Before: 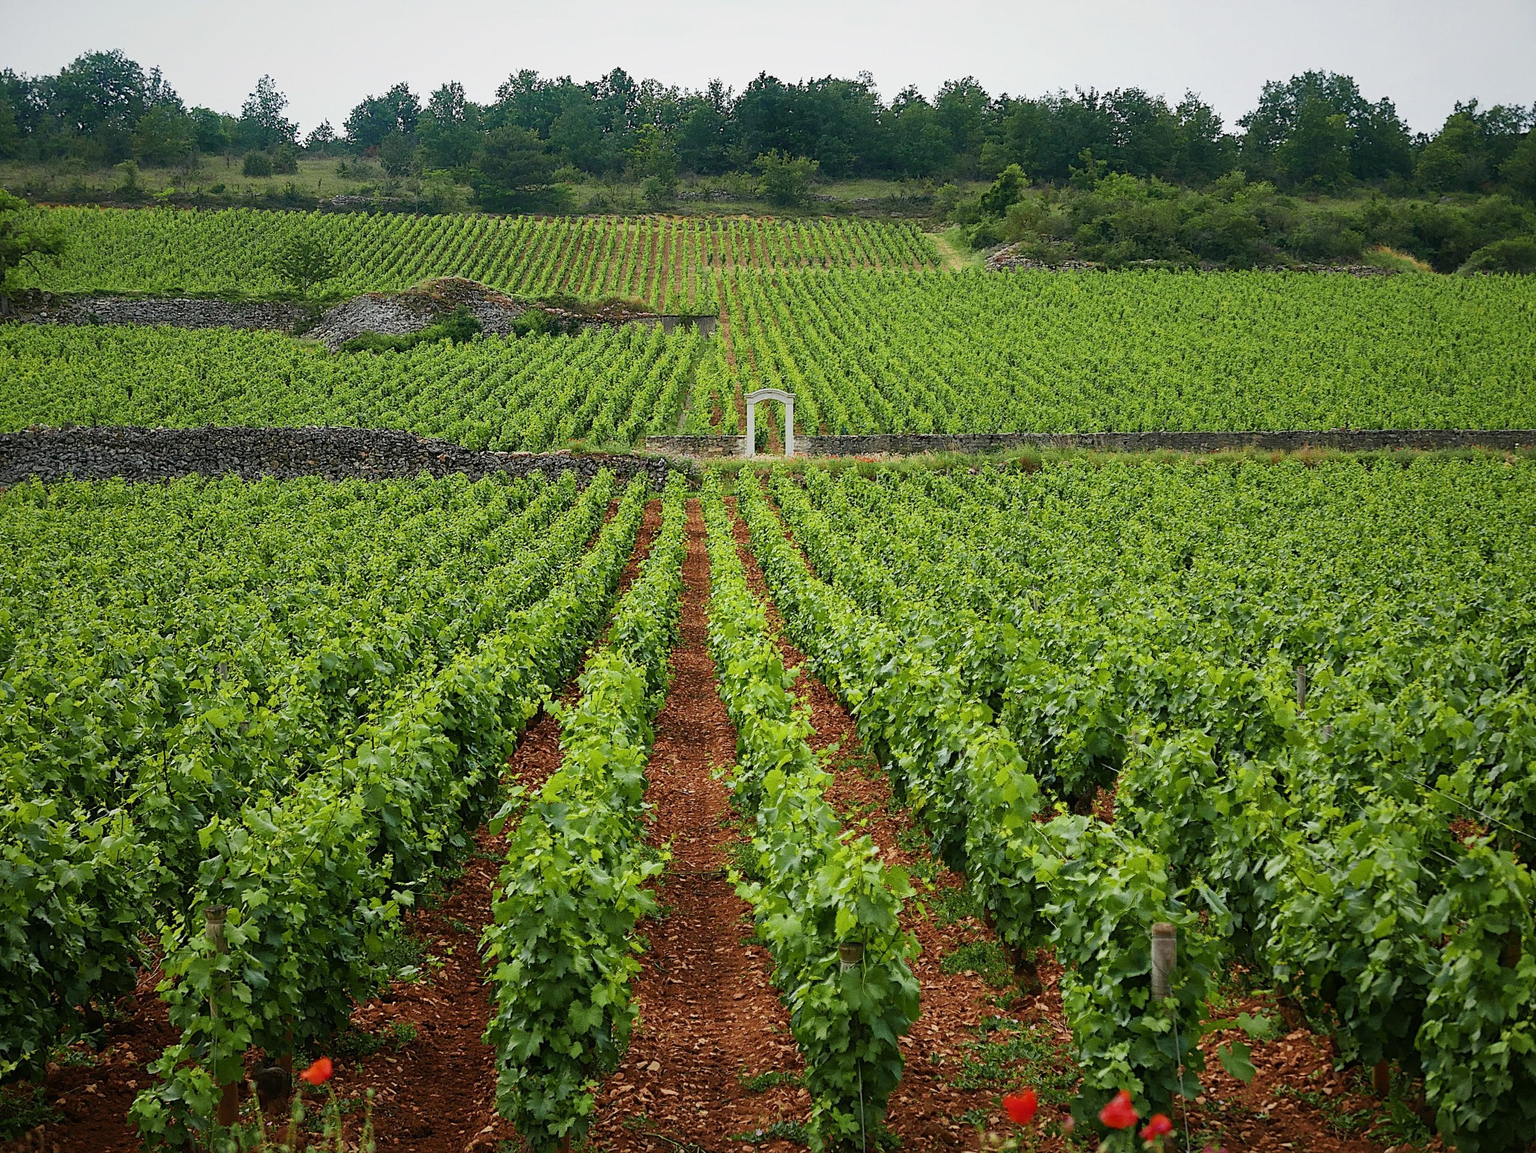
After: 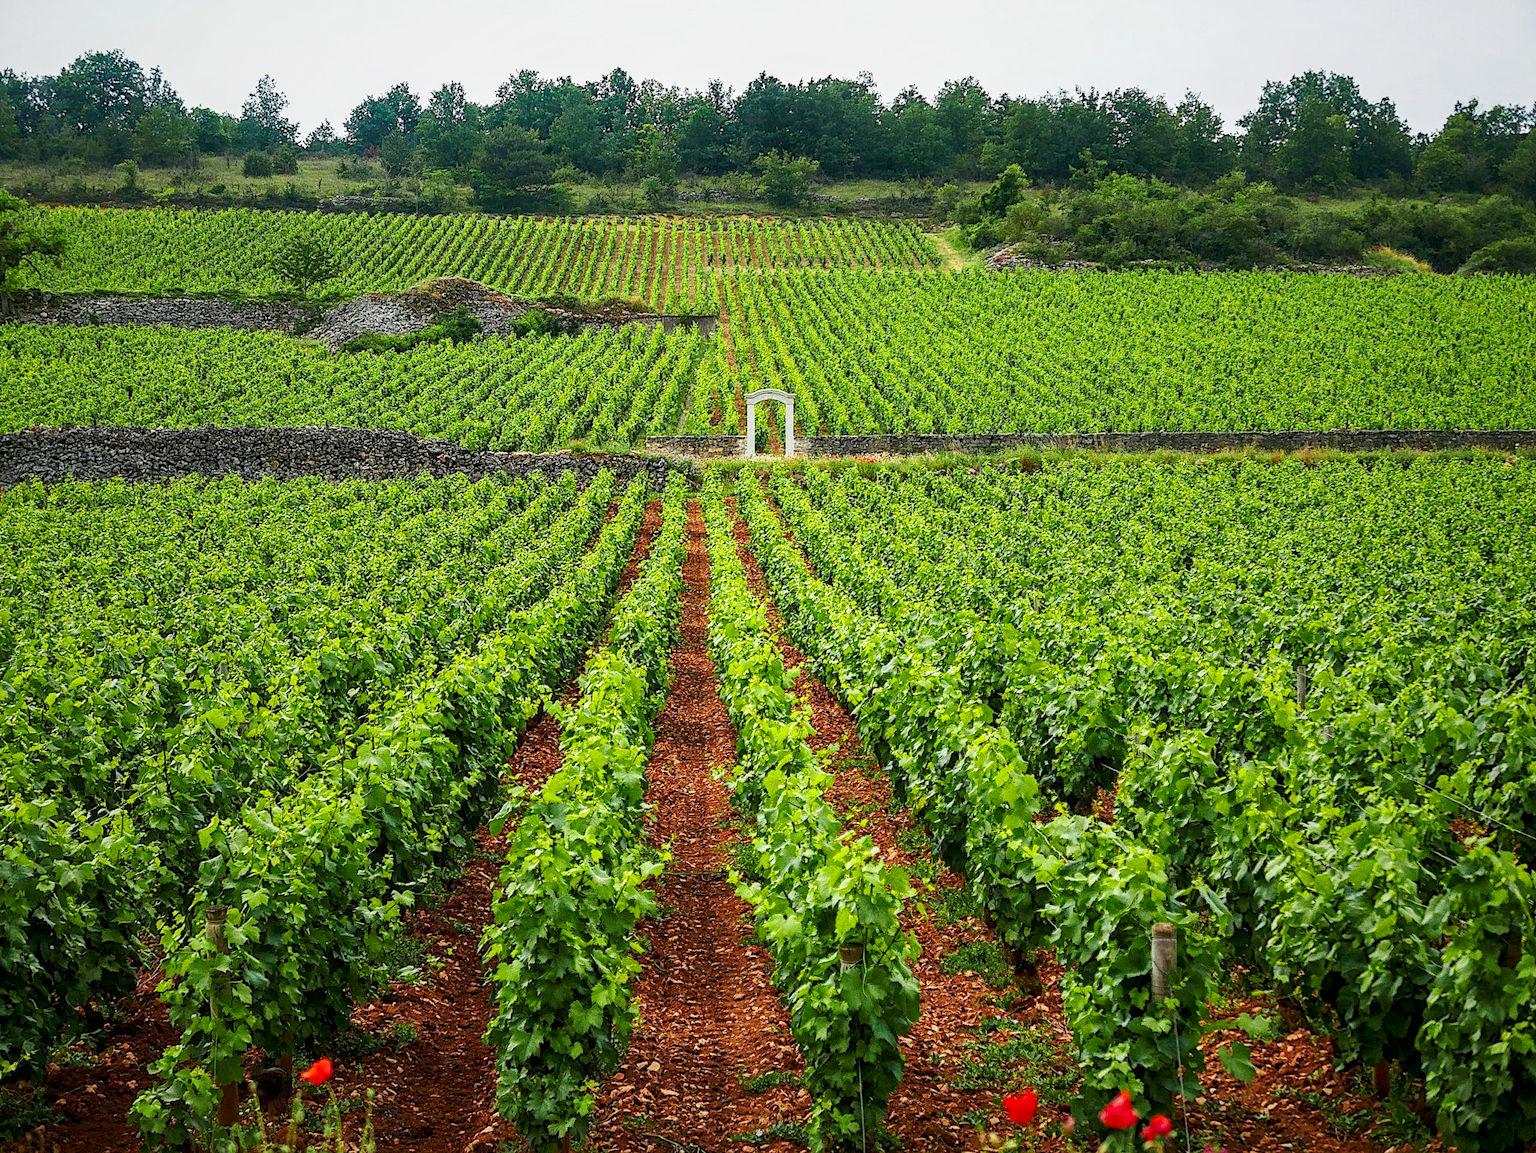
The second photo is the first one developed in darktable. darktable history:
tone curve: curves: ch0 [(0, 0) (0.003, 0.019) (0.011, 0.022) (0.025, 0.03) (0.044, 0.049) (0.069, 0.08) (0.1, 0.111) (0.136, 0.144) (0.177, 0.189) (0.224, 0.23) (0.277, 0.285) (0.335, 0.356) (0.399, 0.428) (0.468, 0.511) (0.543, 0.597) (0.623, 0.682) (0.709, 0.773) (0.801, 0.865) (0.898, 0.945) (1, 1)], preserve colors none
contrast brightness saturation: contrast 0.08, saturation 0.202
local contrast: detail 130%
